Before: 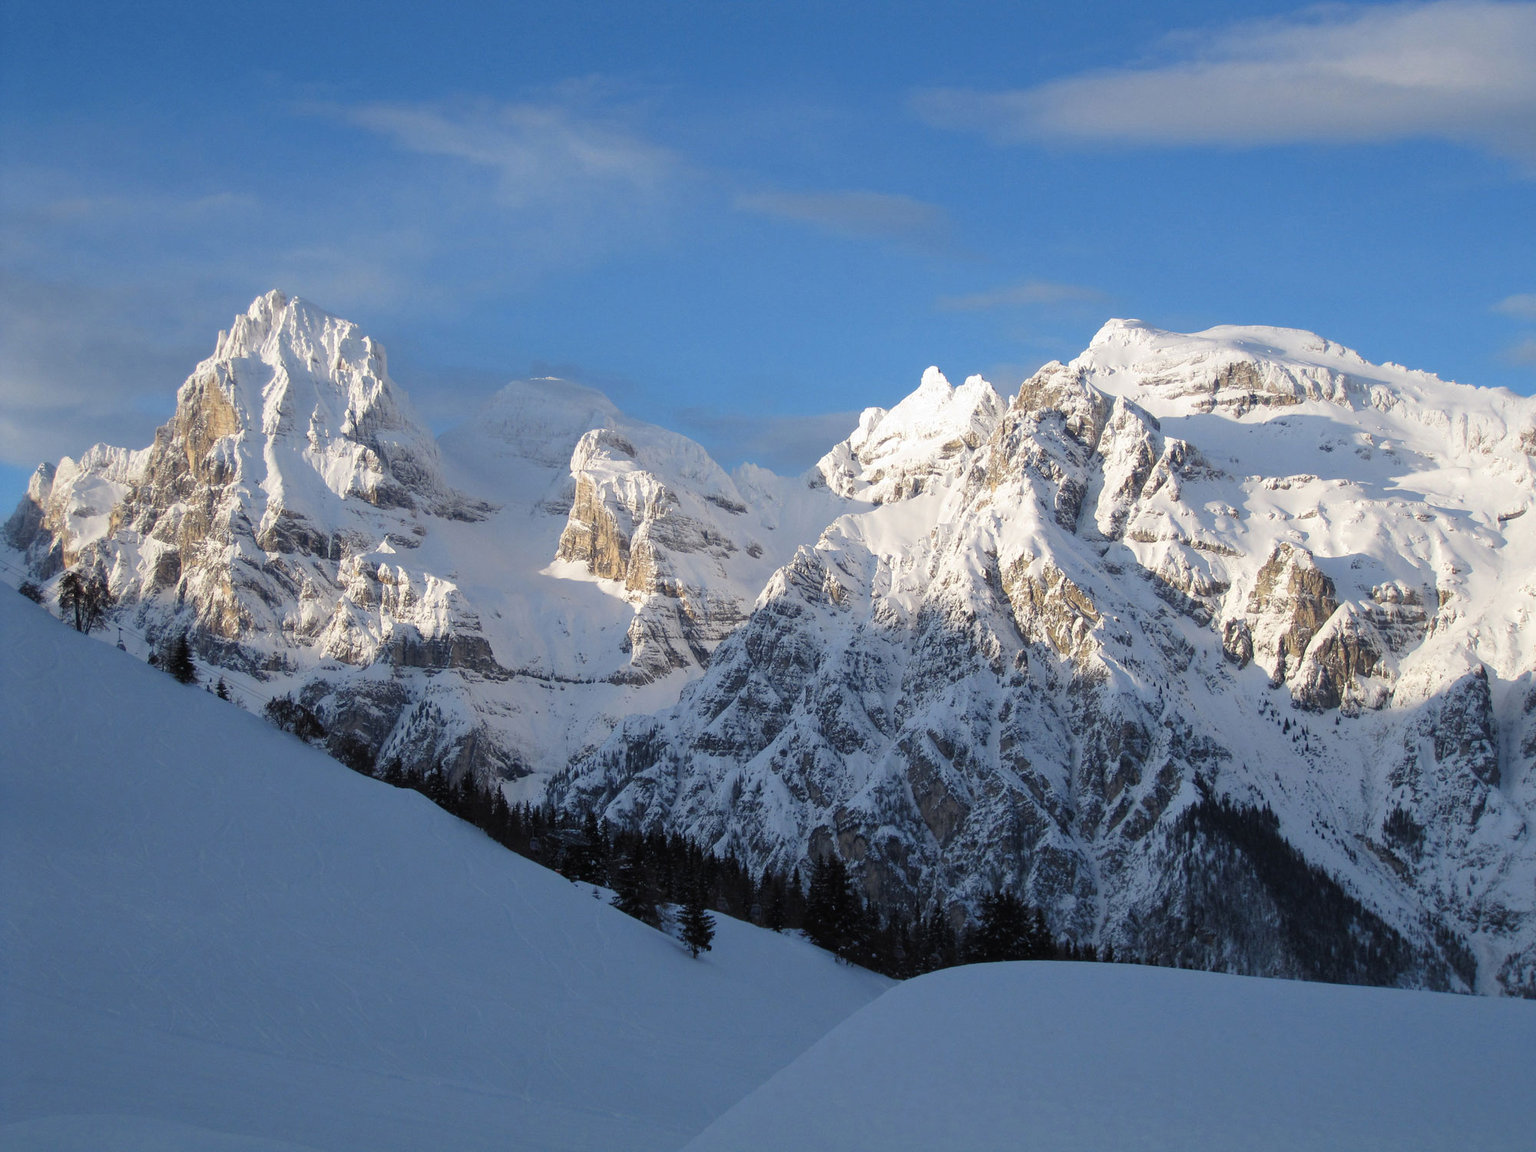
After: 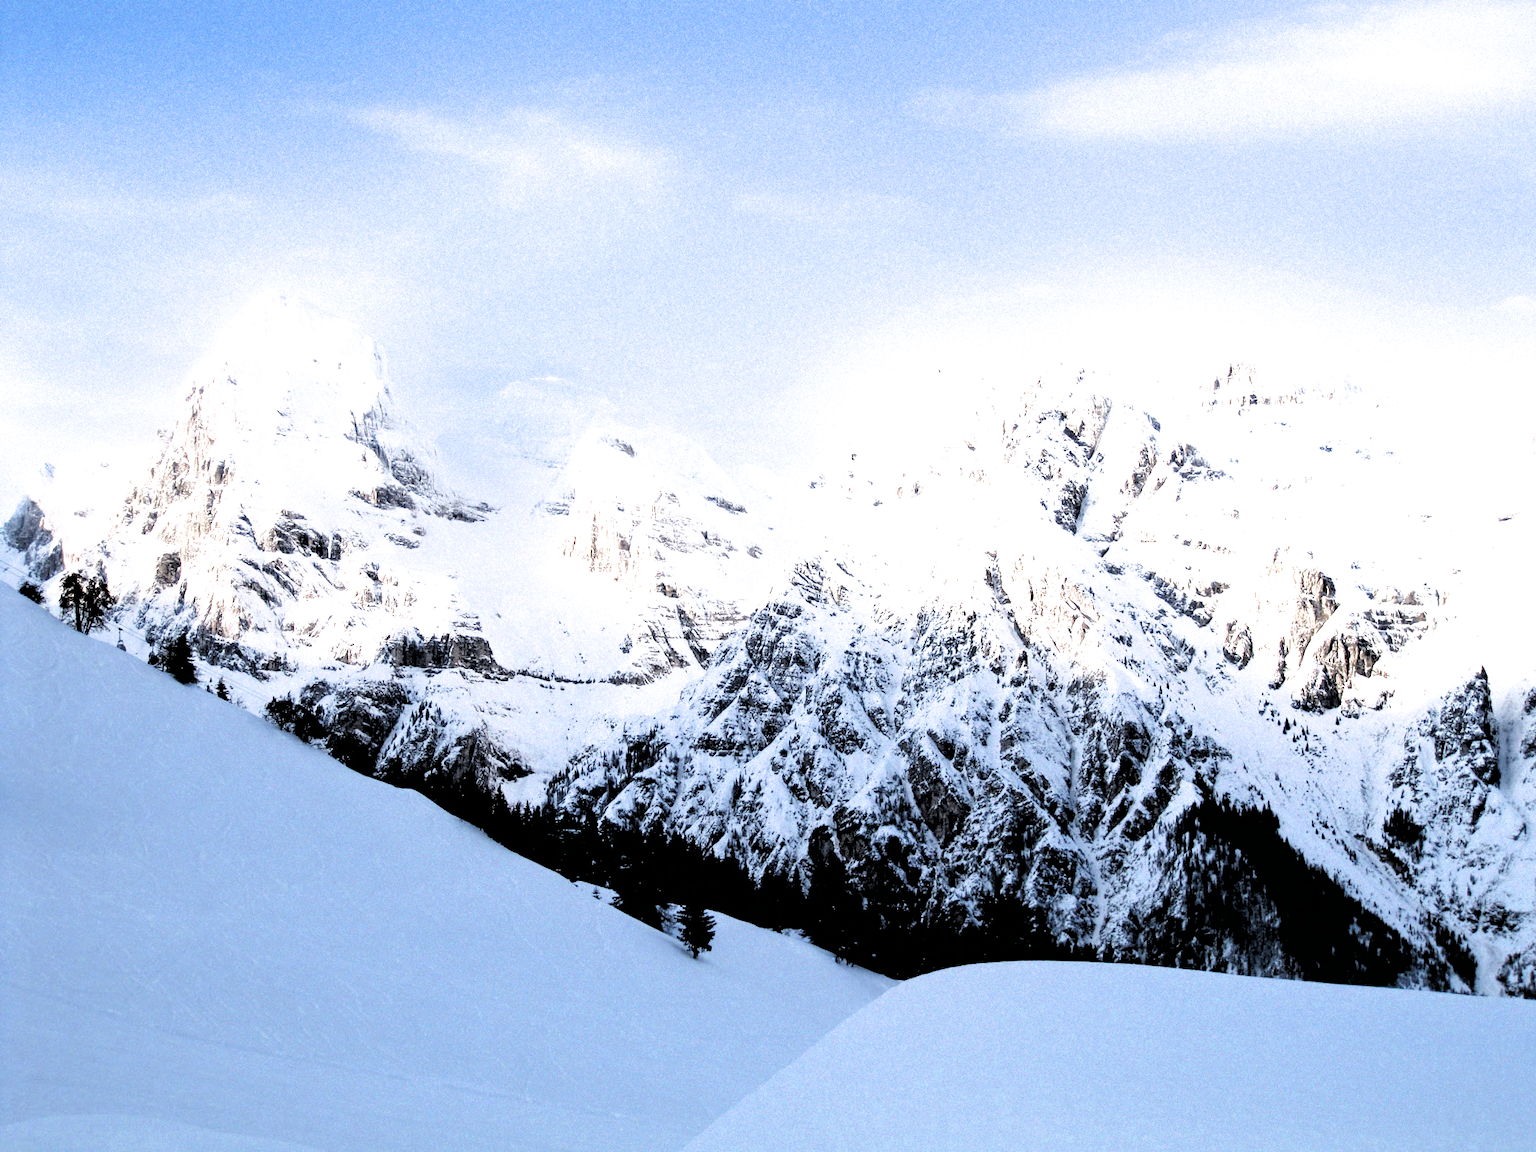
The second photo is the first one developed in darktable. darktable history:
filmic rgb: black relative exposure -1 EV, white relative exposure 2.05 EV, hardness 1.52, contrast 2.25, enable highlight reconstruction true
exposure: black level correction 0, exposure 1.2 EV, compensate exposure bias true, compensate highlight preservation false
